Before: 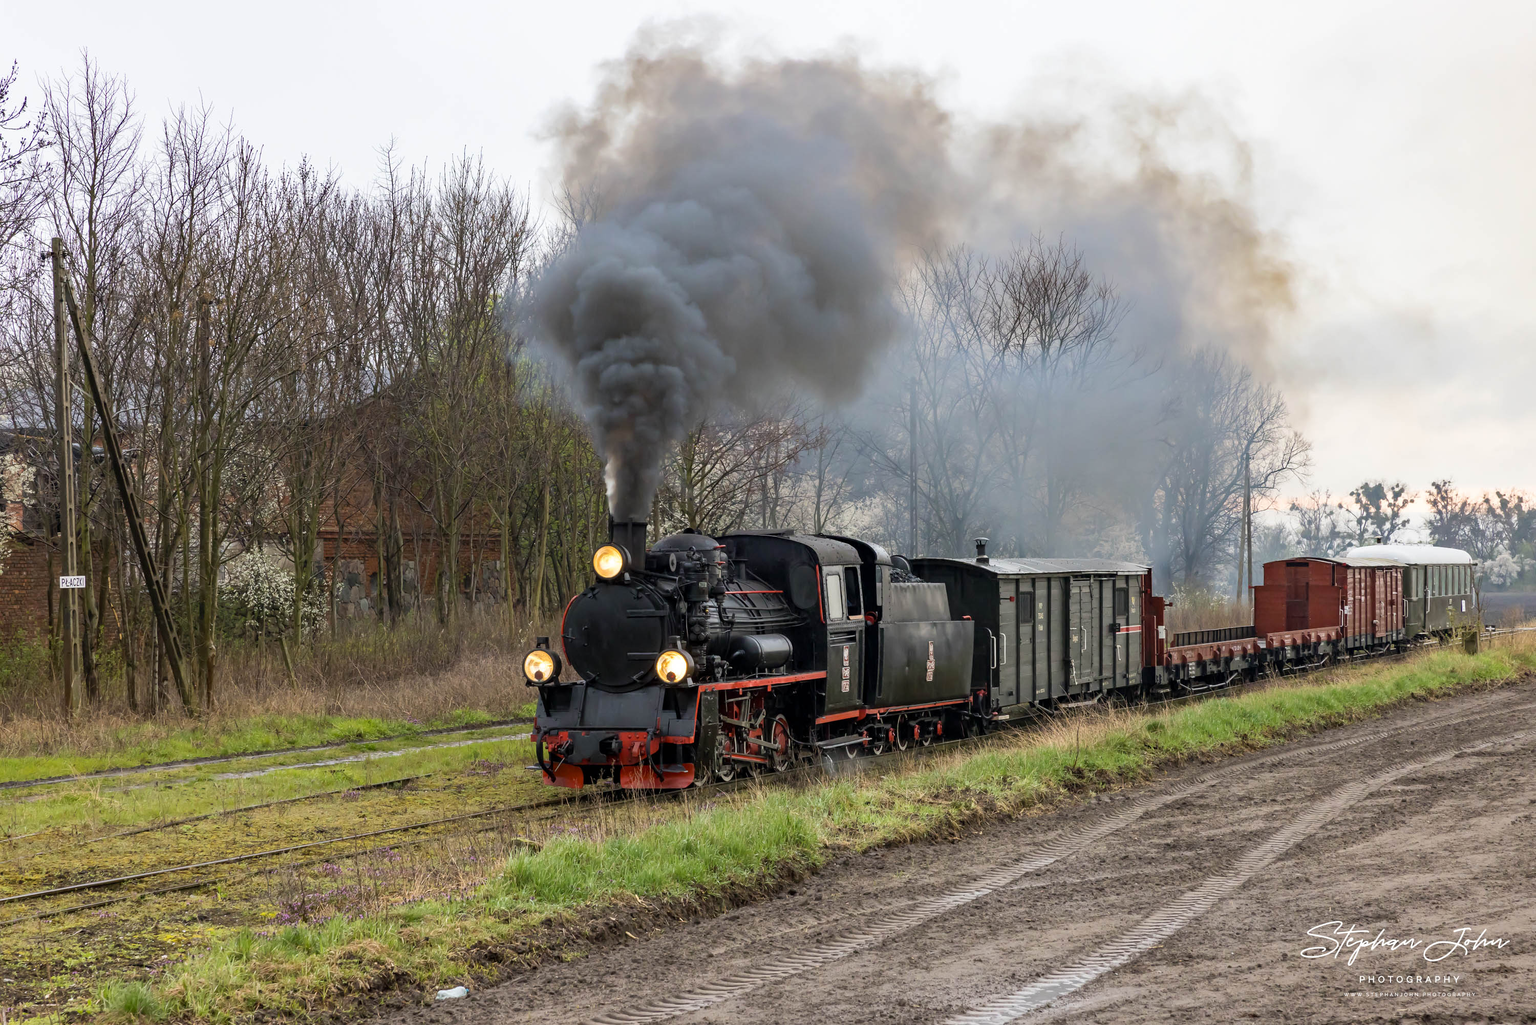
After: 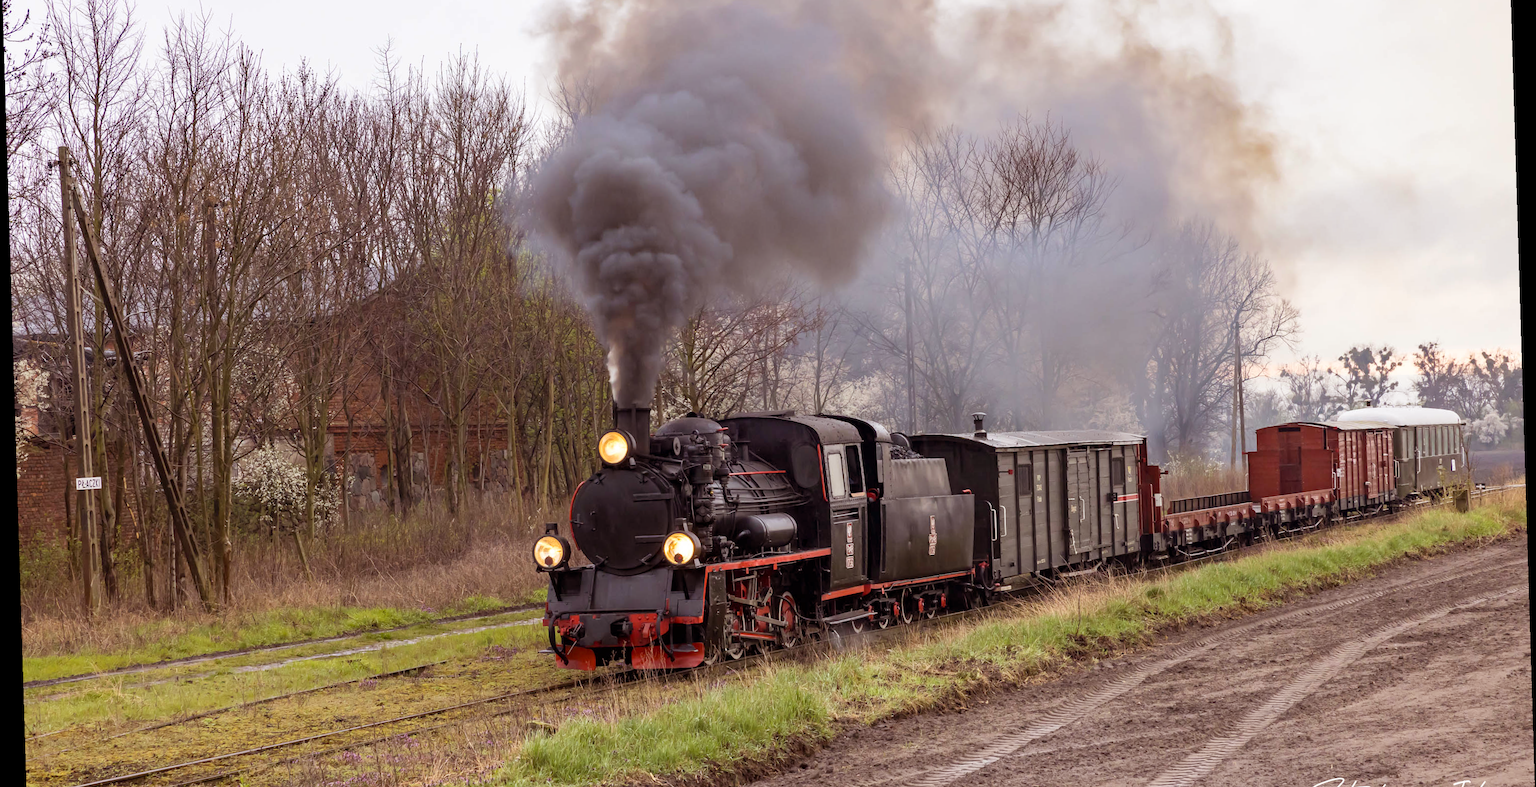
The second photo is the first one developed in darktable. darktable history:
crop and rotate: top 12.5%, bottom 12.5%
rgb levels: mode RGB, independent channels, levels [[0, 0.474, 1], [0, 0.5, 1], [0, 0.5, 1]]
rotate and perspective: rotation -1.75°, automatic cropping off
